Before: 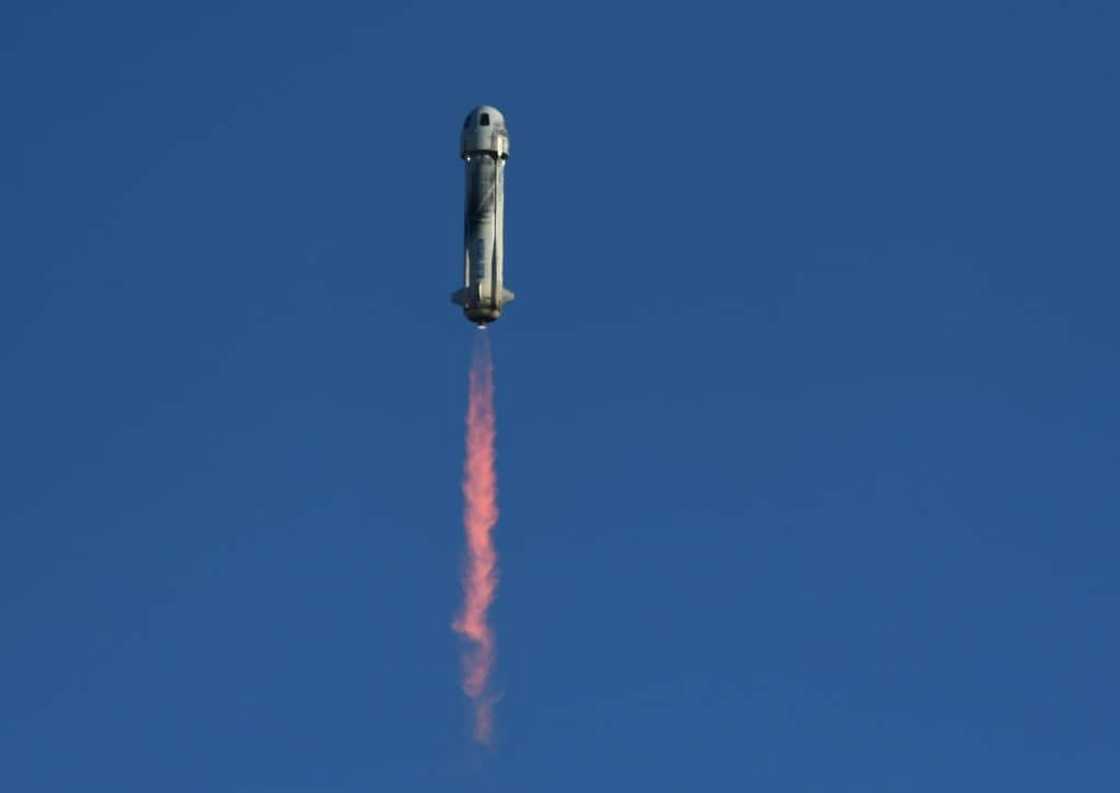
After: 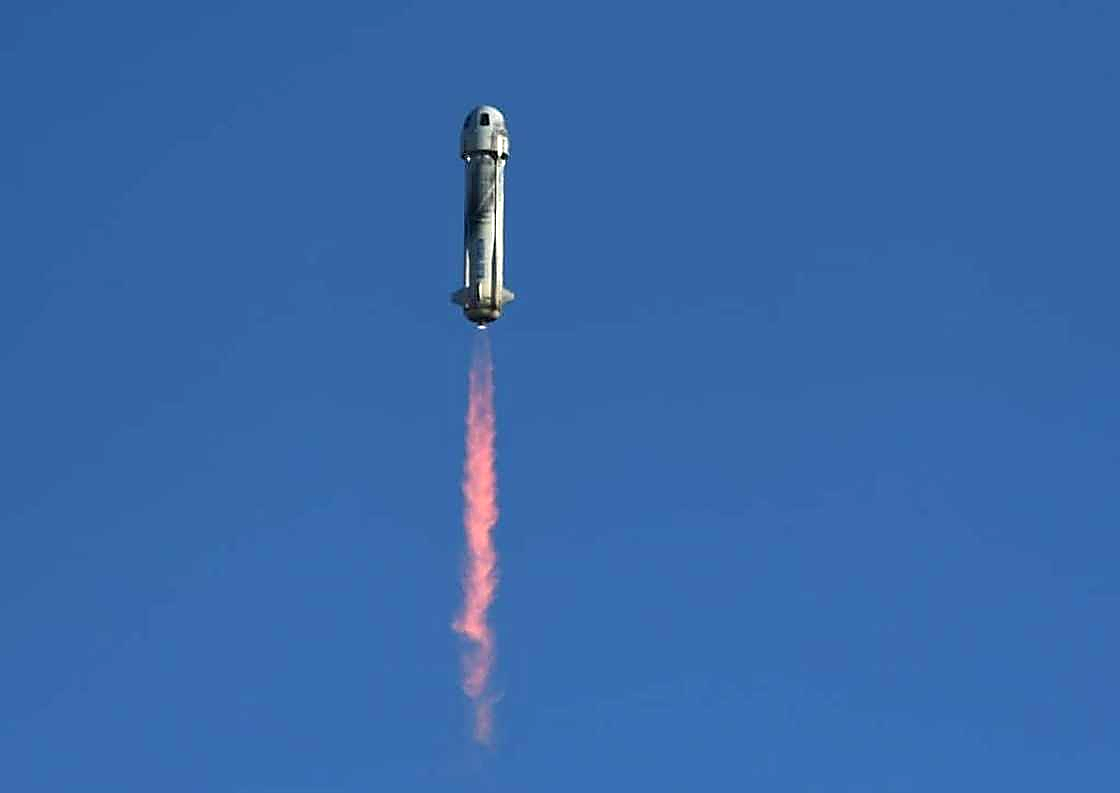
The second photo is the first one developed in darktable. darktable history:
exposure: black level correction 0, exposure 0.6 EV, compensate exposure bias true, compensate highlight preservation false
sharpen: radius 1.4, amount 1.25, threshold 0.7
